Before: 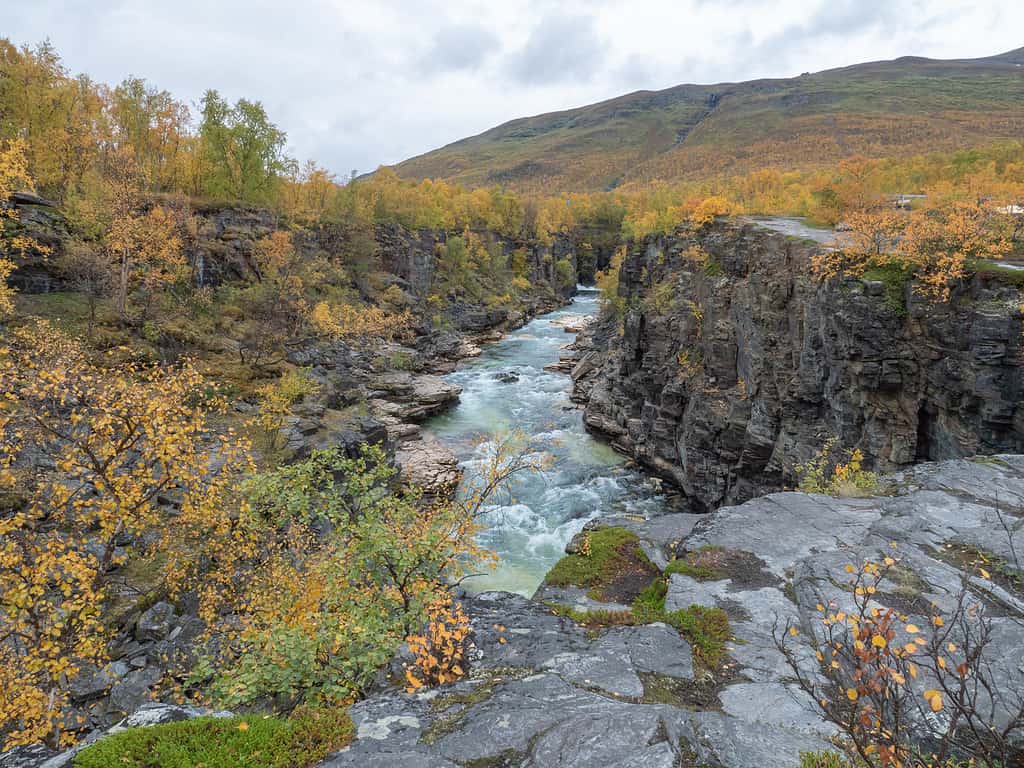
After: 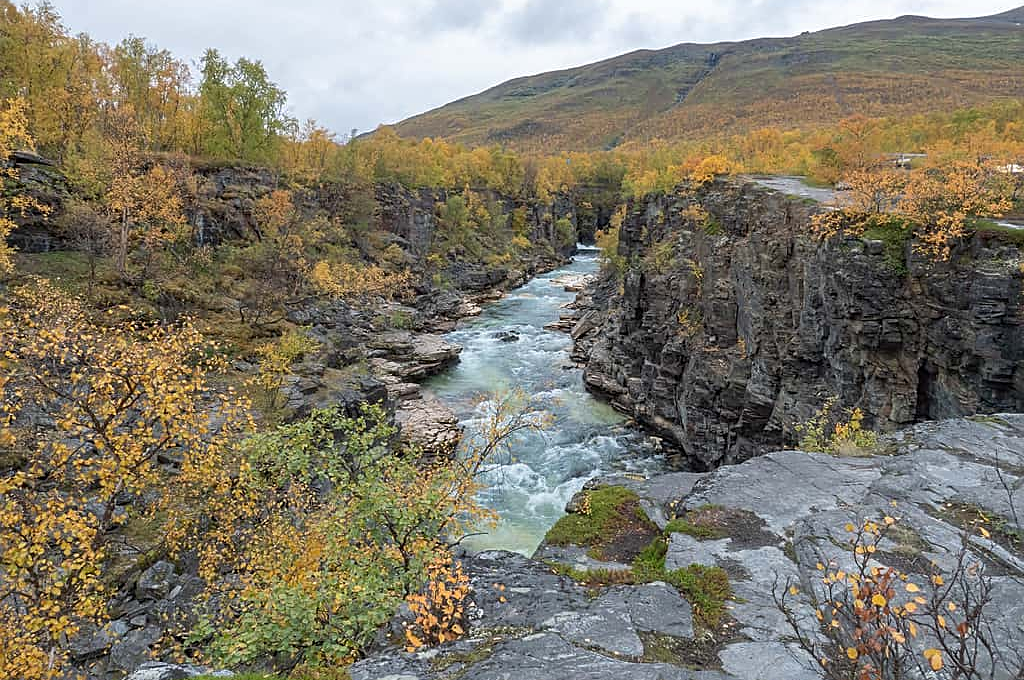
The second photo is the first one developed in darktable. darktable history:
crop and rotate: top 5.448%, bottom 5.915%
sharpen: on, module defaults
